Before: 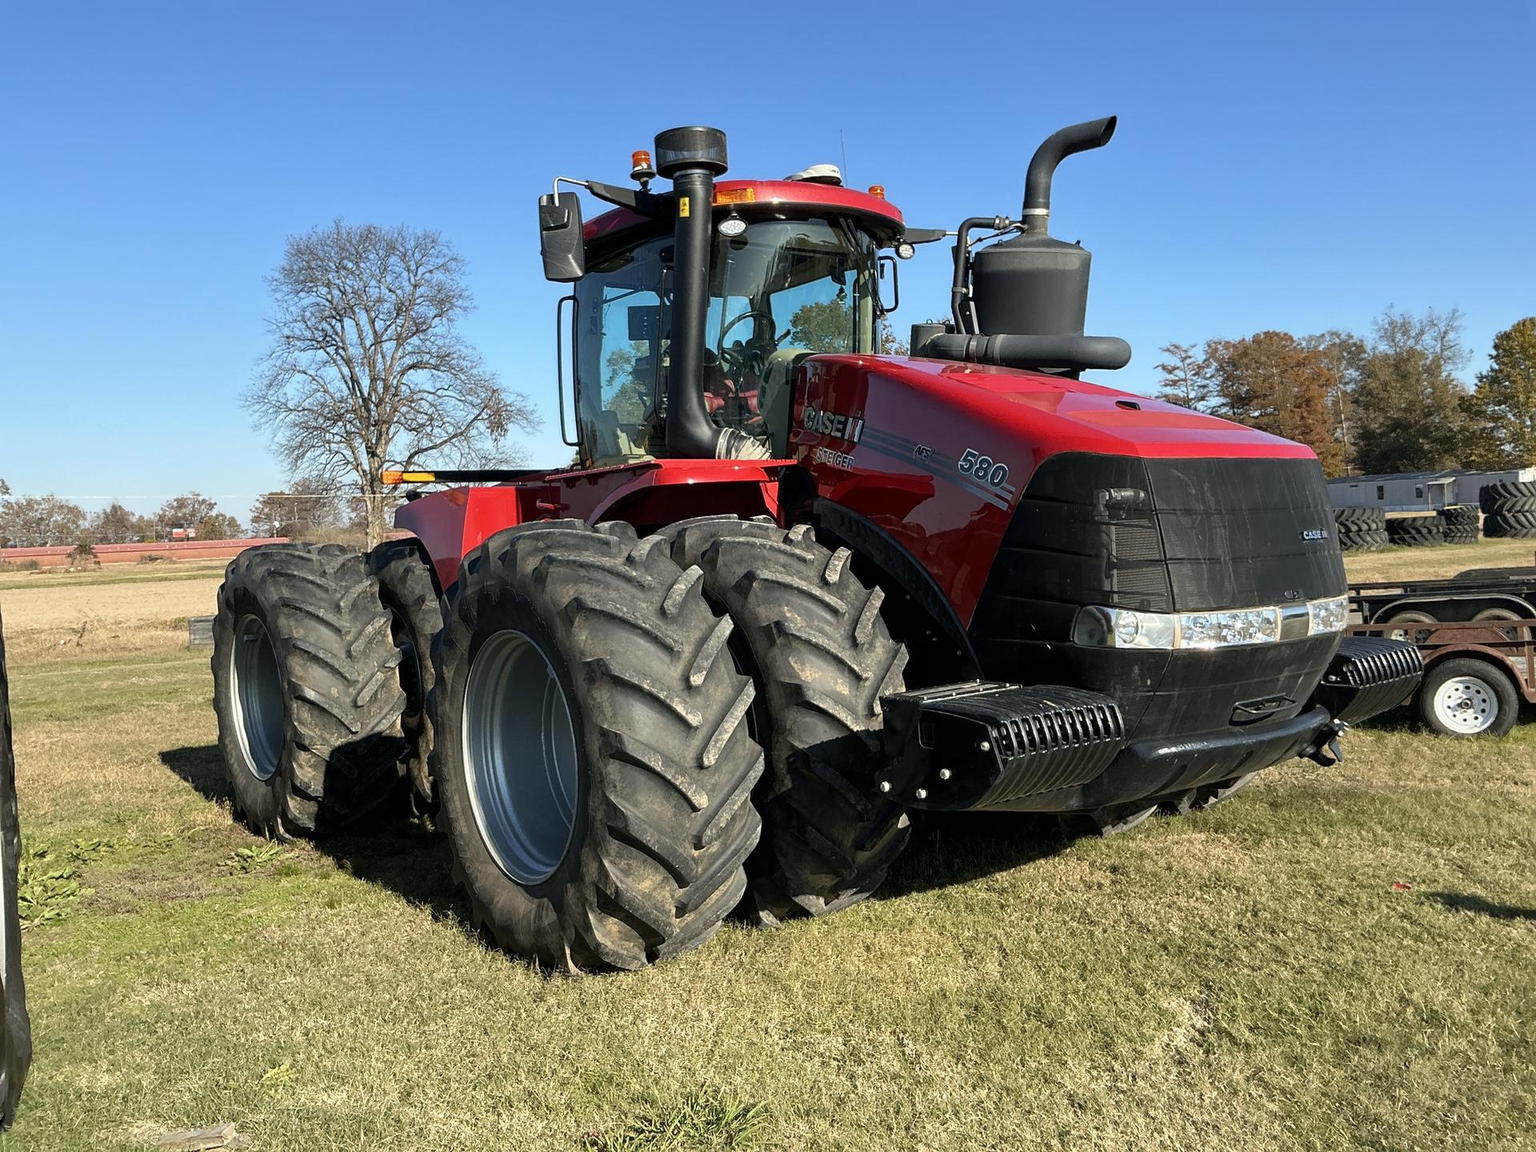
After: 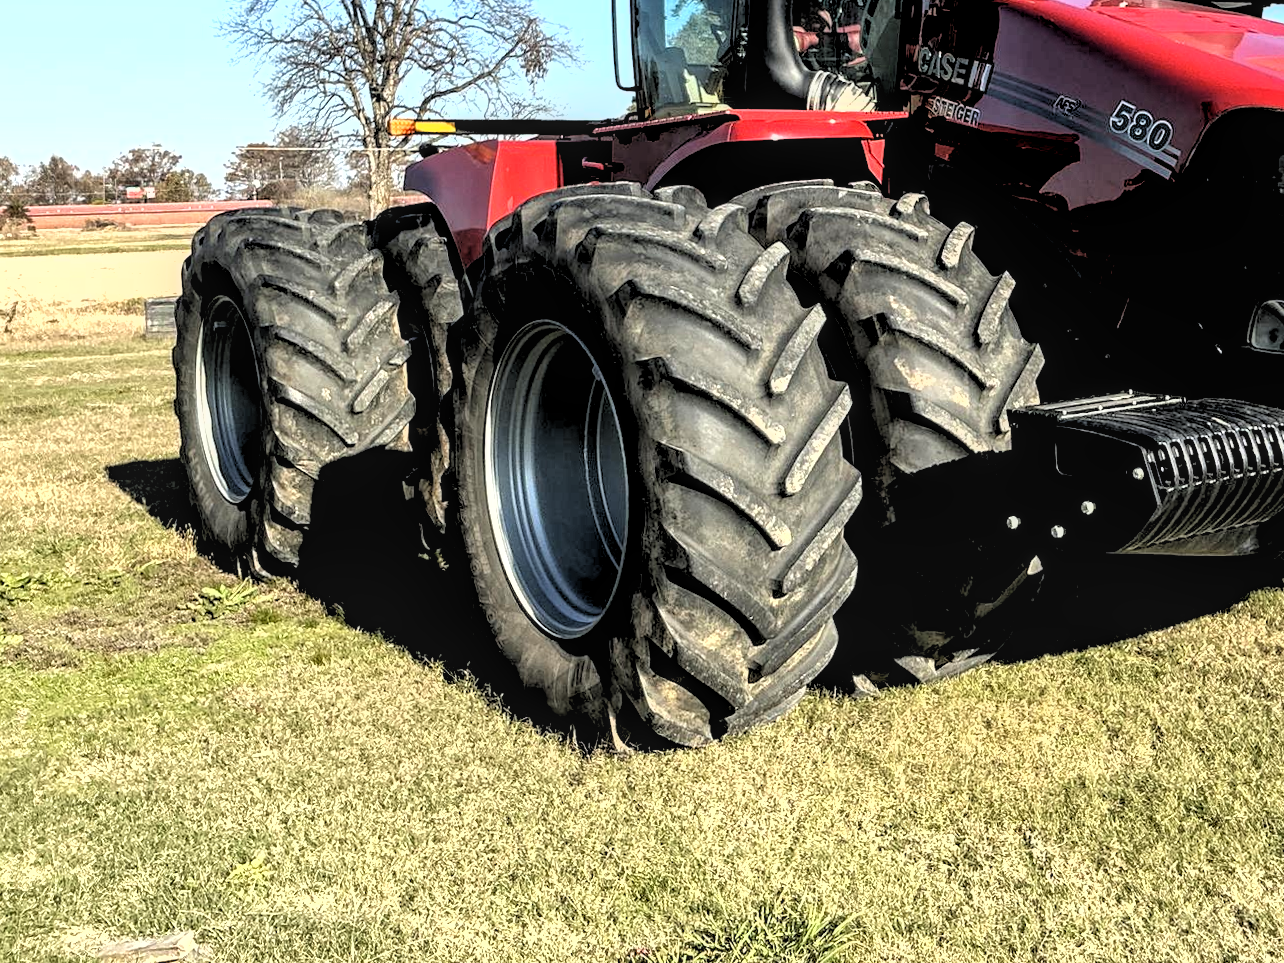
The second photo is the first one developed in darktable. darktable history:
shadows and highlights: shadows 29.32, highlights -29.32, low approximation 0.01, soften with gaussian
crop and rotate: angle -0.82°, left 3.85%, top 31.828%, right 27.992%
local contrast: on, module defaults
rgb levels: levels [[0.034, 0.472, 0.904], [0, 0.5, 1], [0, 0.5, 1]]
exposure: black level correction 0, exposure 0.7 EV, compensate exposure bias true, compensate highlight preservation false
